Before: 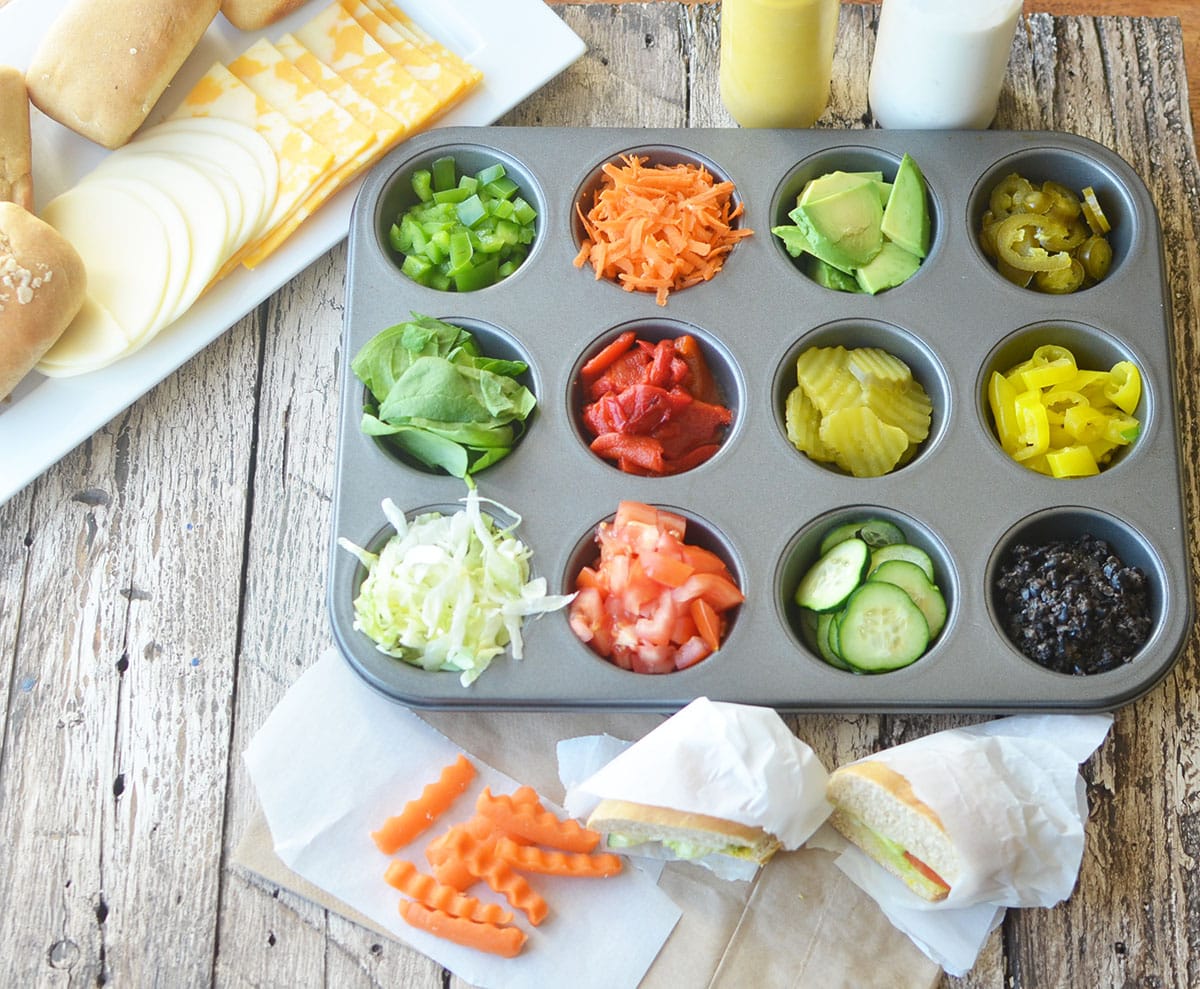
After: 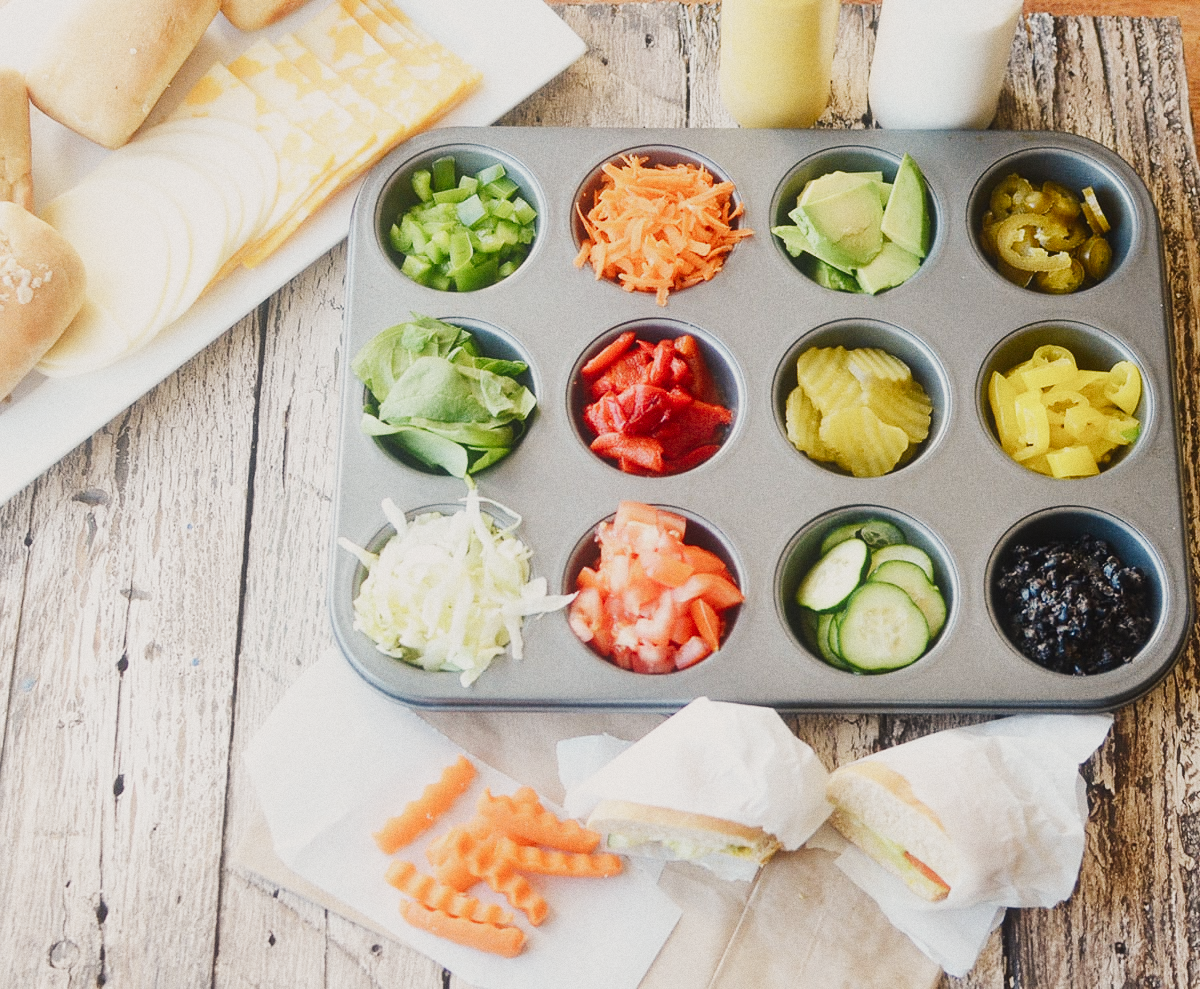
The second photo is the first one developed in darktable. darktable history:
contrast equalizer "negative clarity": octaves 7, y [[0.6 ×6], [0.55 ×6], [0 ×6], [0 ×6], [0 ×6]], mix -0.2
color balance rgb "creative|film": shadows lift › chroma 2%, shadows lift › hue 247.2°, power › chroma 0.3%, power › hue 25.2°, highlights gain › chroma 3%, highlights gain › hue 60°, global offset › luminance 0.75%, perceptual saturation grading › global saturation 20%, perceptual saturation grading › highlights -20%, perceptual saturation grading › shadows 30%, global vibrance 20%
diffuse or sharpen "bloom 10%": radius span 32, 1st order speed 50%, 2nd order speed 50%, 3rd order speed 50%, 4th order speed 50% | blend: blend mode normal, opacity 10%; mask: uniform (no mask)
rgb primaries "creative|film": red hue 0.019, red purity 0.907, green hue 0.07, green purity 0.883, blue hue -0.093, blue purity 0.96
sigmoid: contrast 1.6, skew -0.2, preserve hue 0%, red attenuation 0.1, red rotation 0.035, green attenuation 0.1, green rotation -0.017, blue attenuation 0.15, blue rotation -0.052, base primaries Rec2020
tone equalizer "_builtin_contrast tone curve | soft": -8 EV -0.417 EV, -7 EV -0.389 EV, -6 EV -0.333 EV, -5 EV -0.222 EV, -3 EV 0.222 EV, -2 EV 0.333 EV, -1 EV 0.389 EV, +0 EV 0.417 EV, edges refinement/feathering 500, mask exposure compensation -1.57 EV, preserve details no
grain "film": coarseness 0.09 ISO
